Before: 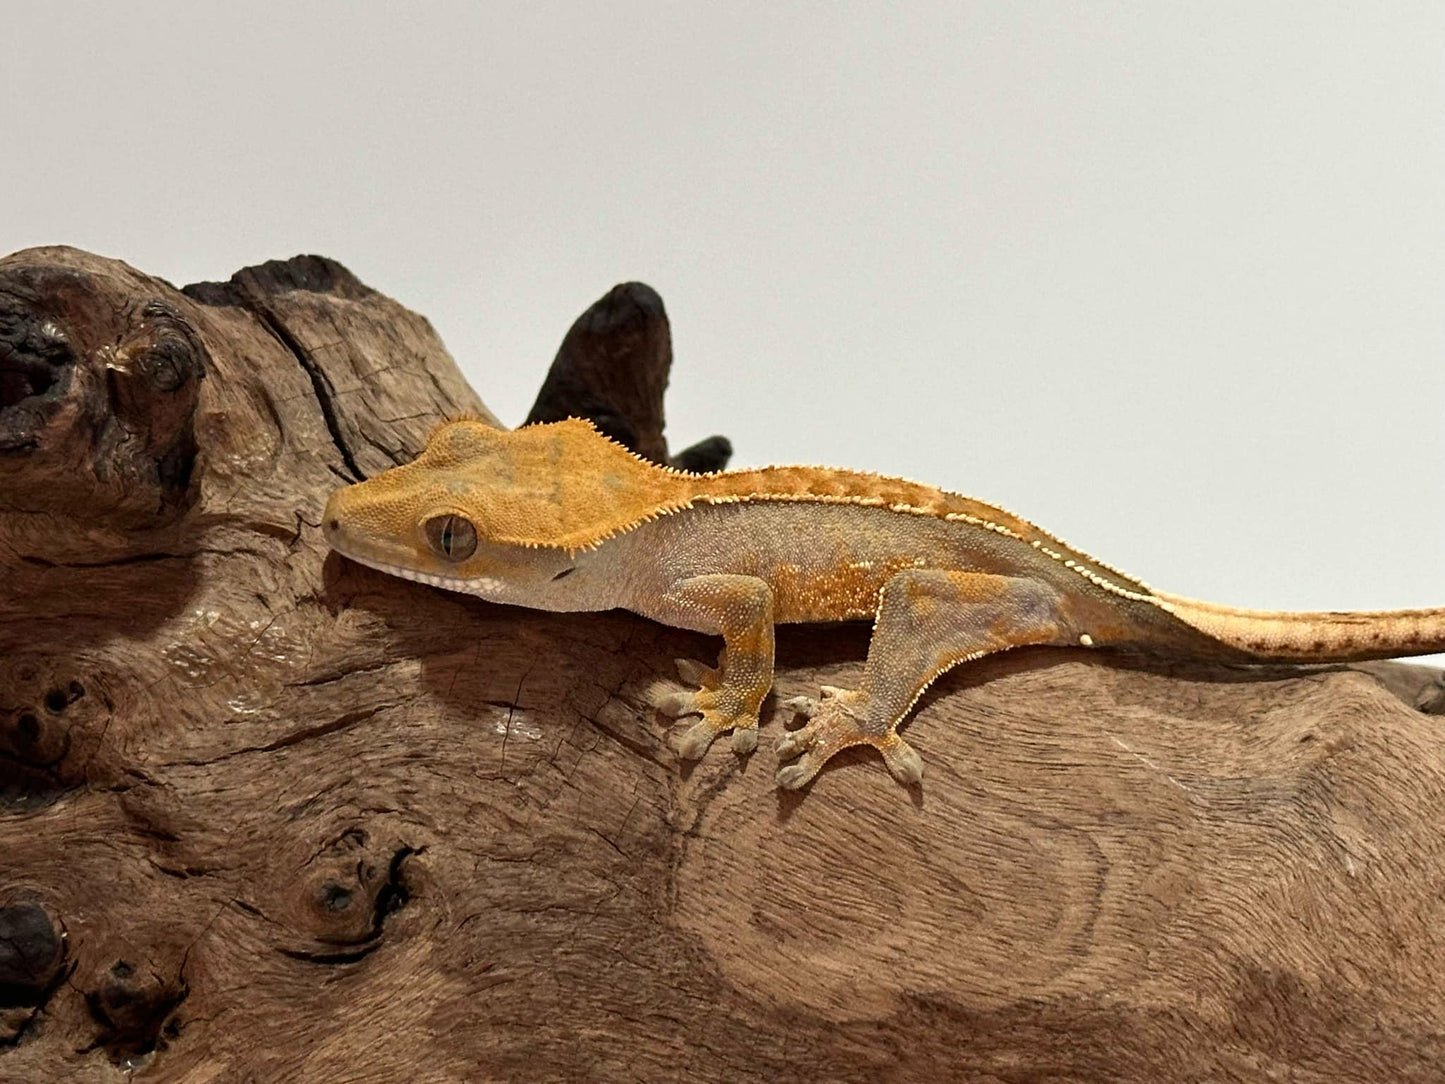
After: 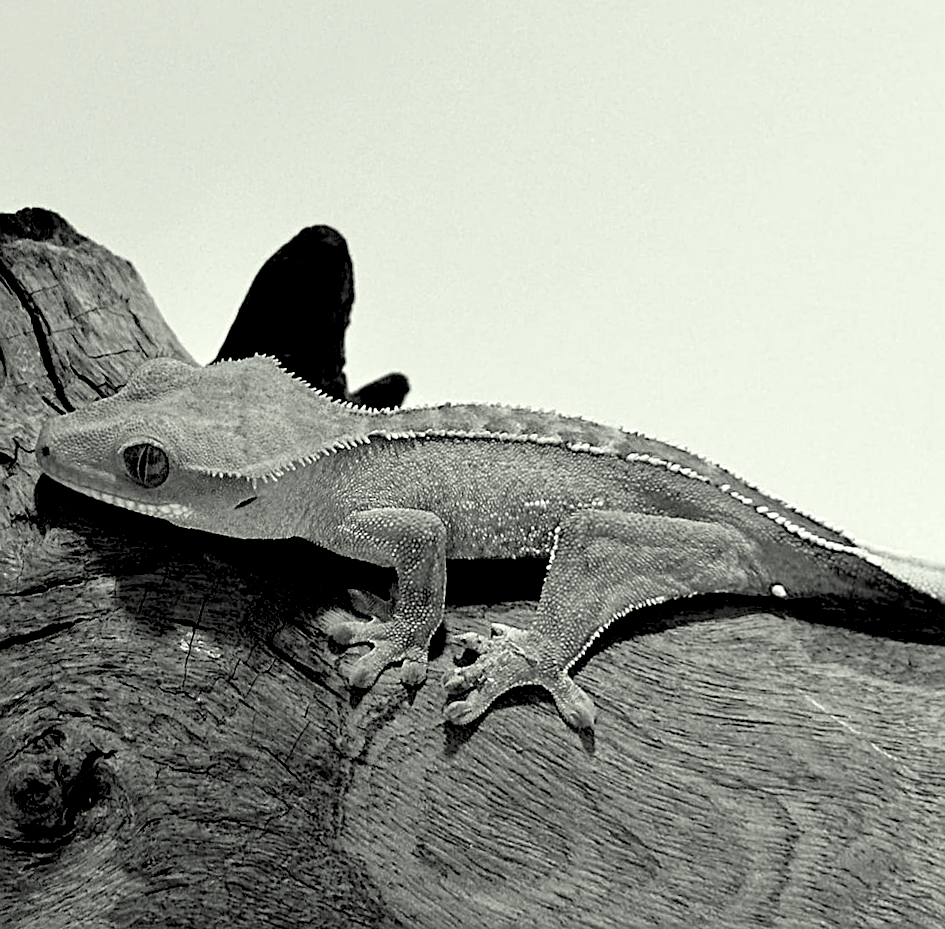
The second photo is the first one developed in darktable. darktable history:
sharpen: on, module defaults
white balance: red 1.188, blue 1.11
color calibration: output gray [0.22, 0.42, 0.37, 0], gray › normalize channels true, illuminant same as pipeline (D50), adaptation XYZ, x 0.346, y 0.359, gamut compression 0
color correction: highlights a* -4.28, highlights b* 6.53
crop and rotate: left 14.292%, right 19.041%
rgb levels: levels [[0.029, 0.461, 0.922], [0, 0.5, 1], [0, 0.5, 1]]
rotate and perspective: rotation 1.69°, lens shift (vertical) -0.023, lens shift (horizontal) -0.291, crop left 0.025, crop right 0.988, crop top 0.092, crop bottom 0.842
